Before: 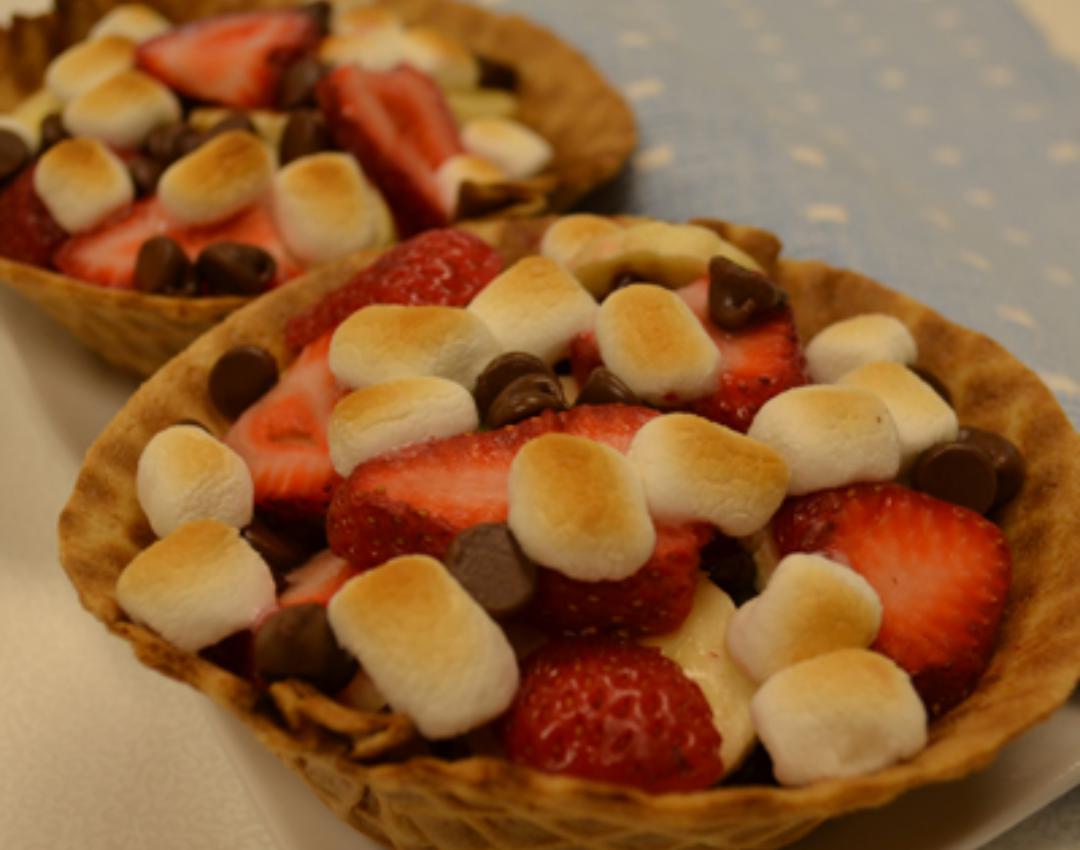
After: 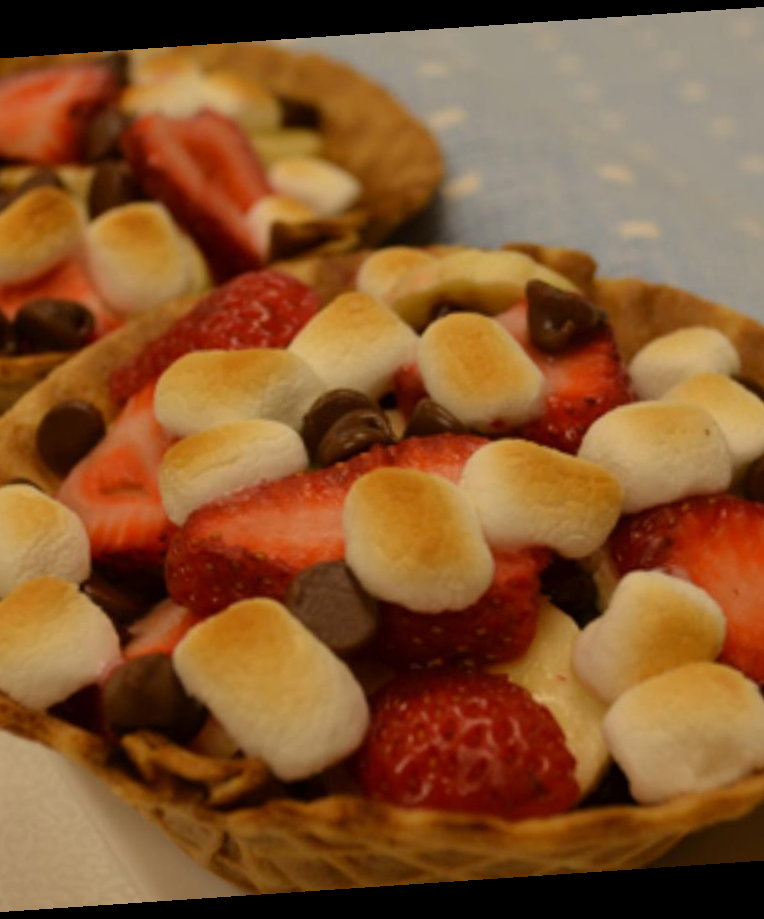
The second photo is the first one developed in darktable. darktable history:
rotate and perspective: rotation -4.2°, shear 0.006, automatic cropping off
crop and rotate: left 17.732%, right 15.423%
